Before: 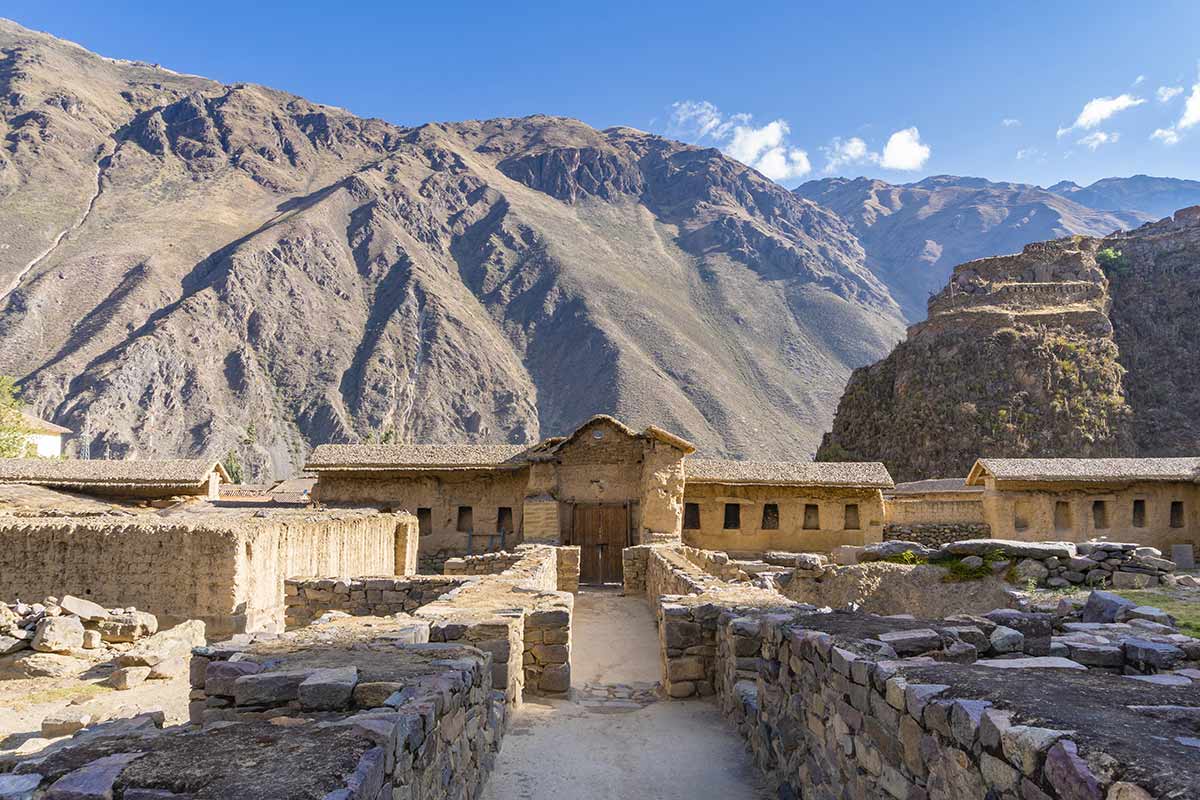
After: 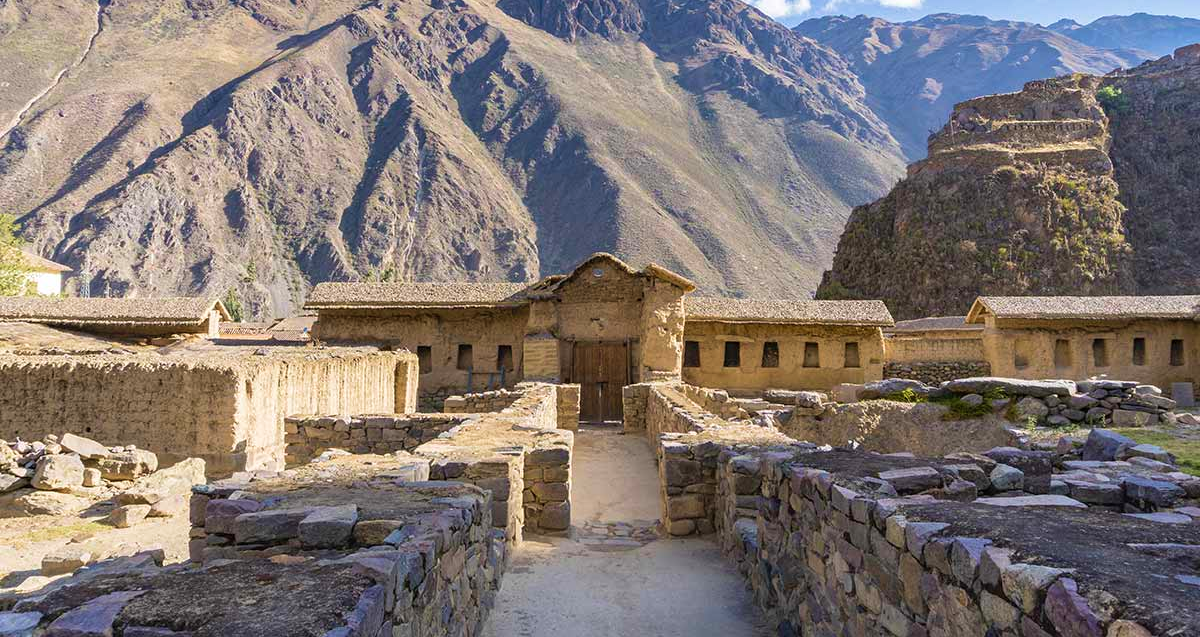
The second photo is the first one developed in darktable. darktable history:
velvia: on, module defaults
crop and rotate: top 20.284%
